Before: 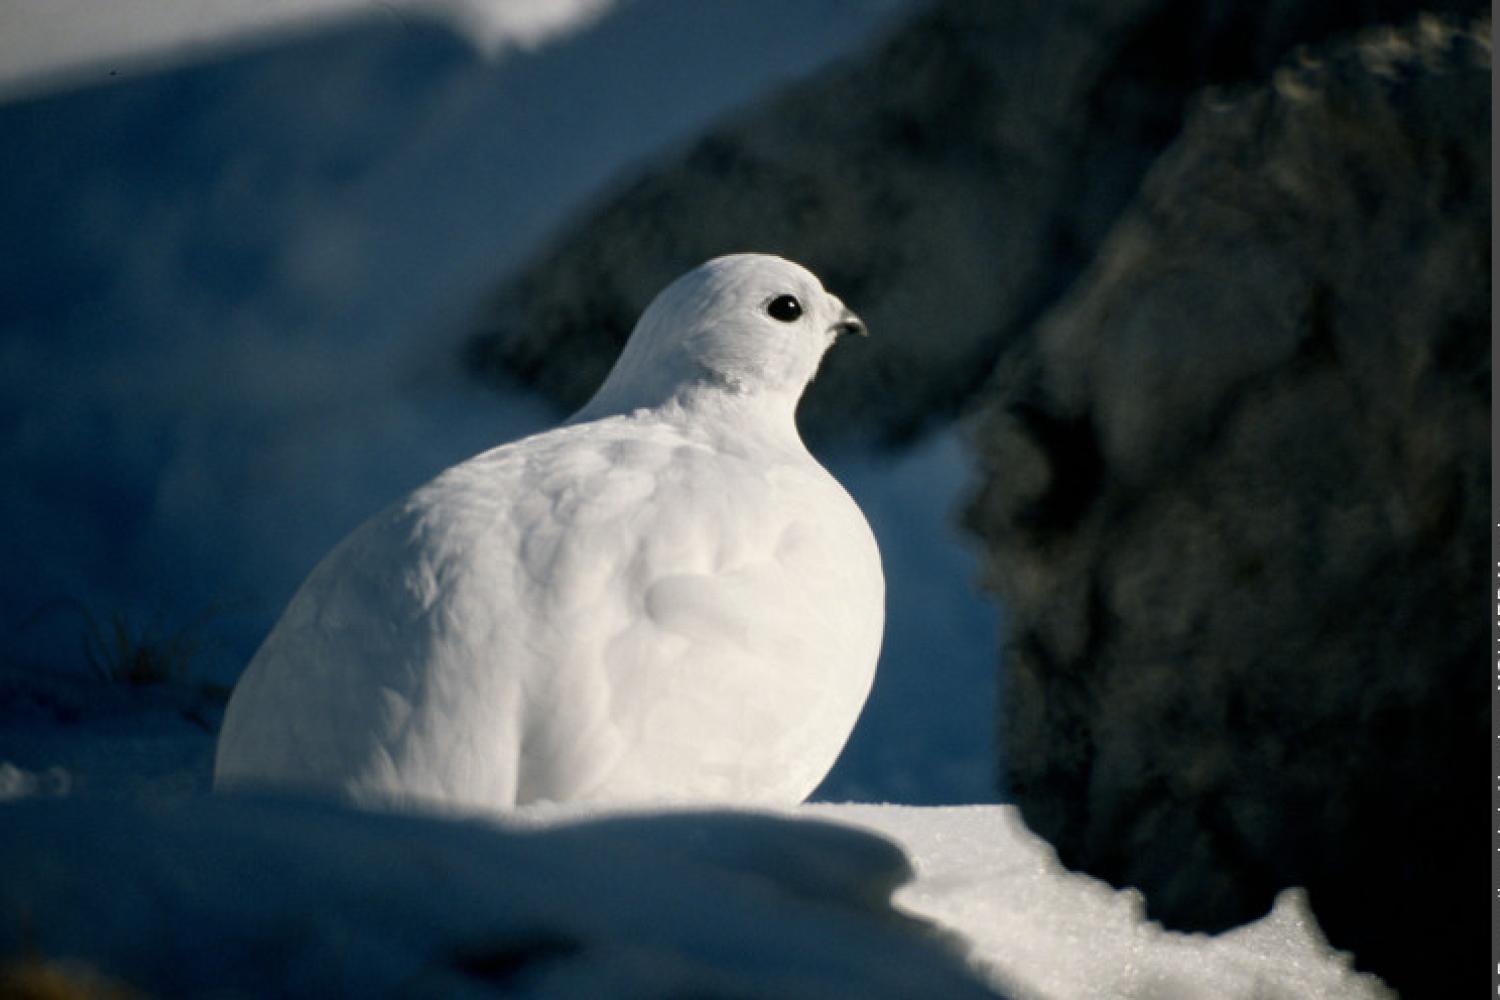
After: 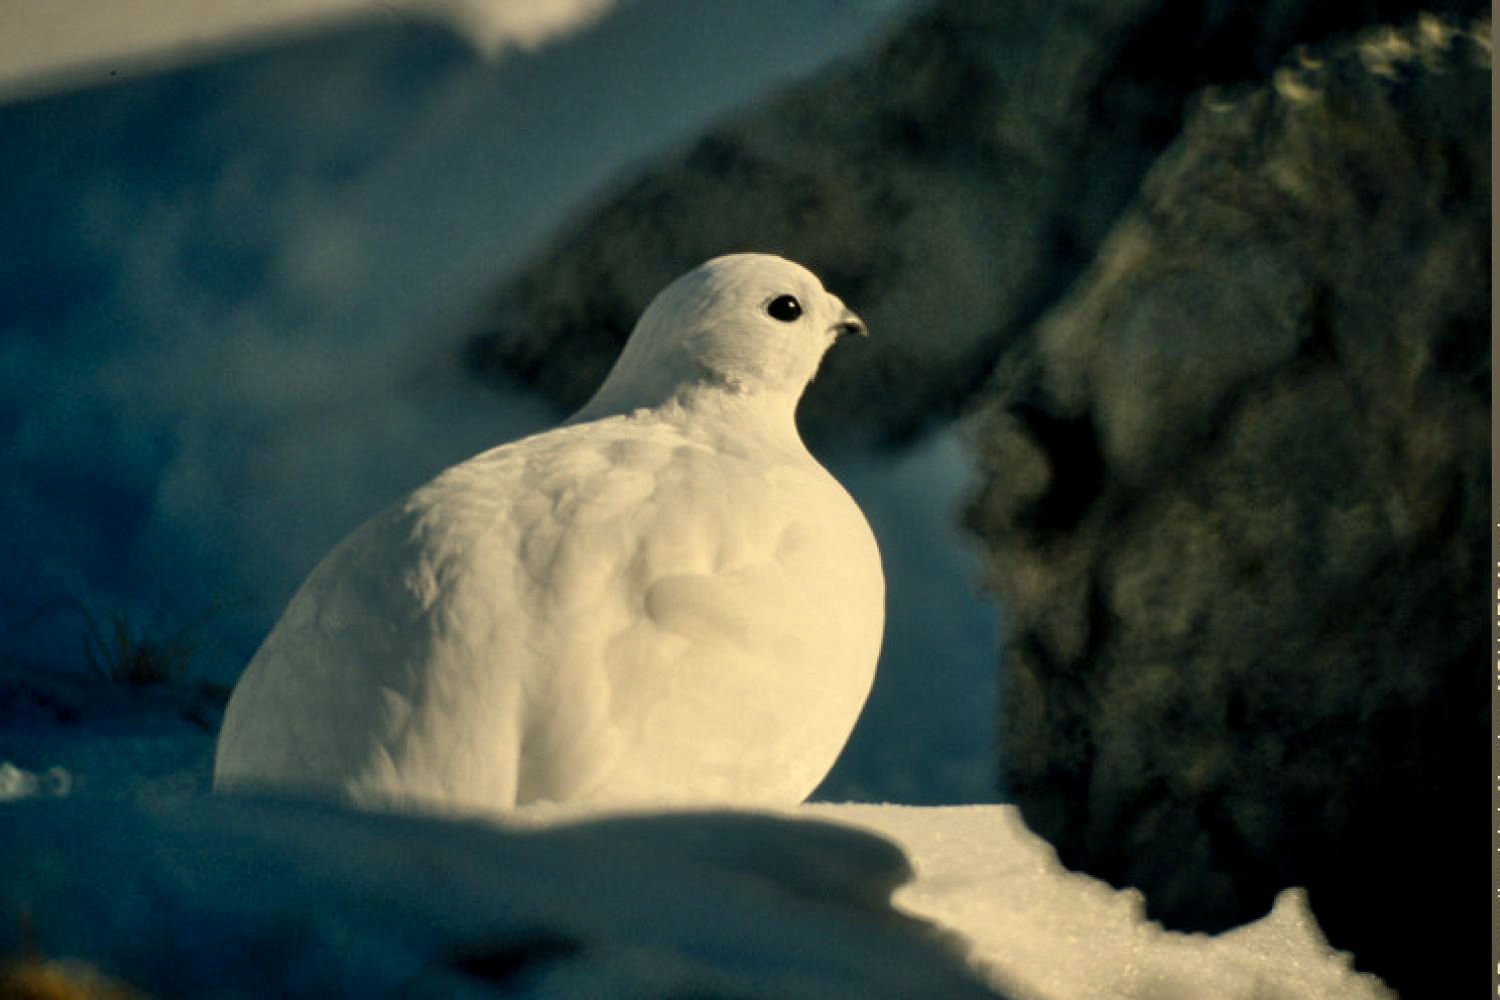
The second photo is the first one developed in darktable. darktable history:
exposure: black level correction 0.001, exposure -0.125 EV, compensate exposure bias true, compensate highlight preservation false
shadows and highlights: low approximation 0.01, soften with gaussian
white balance: red 1.08, blue 0.791
